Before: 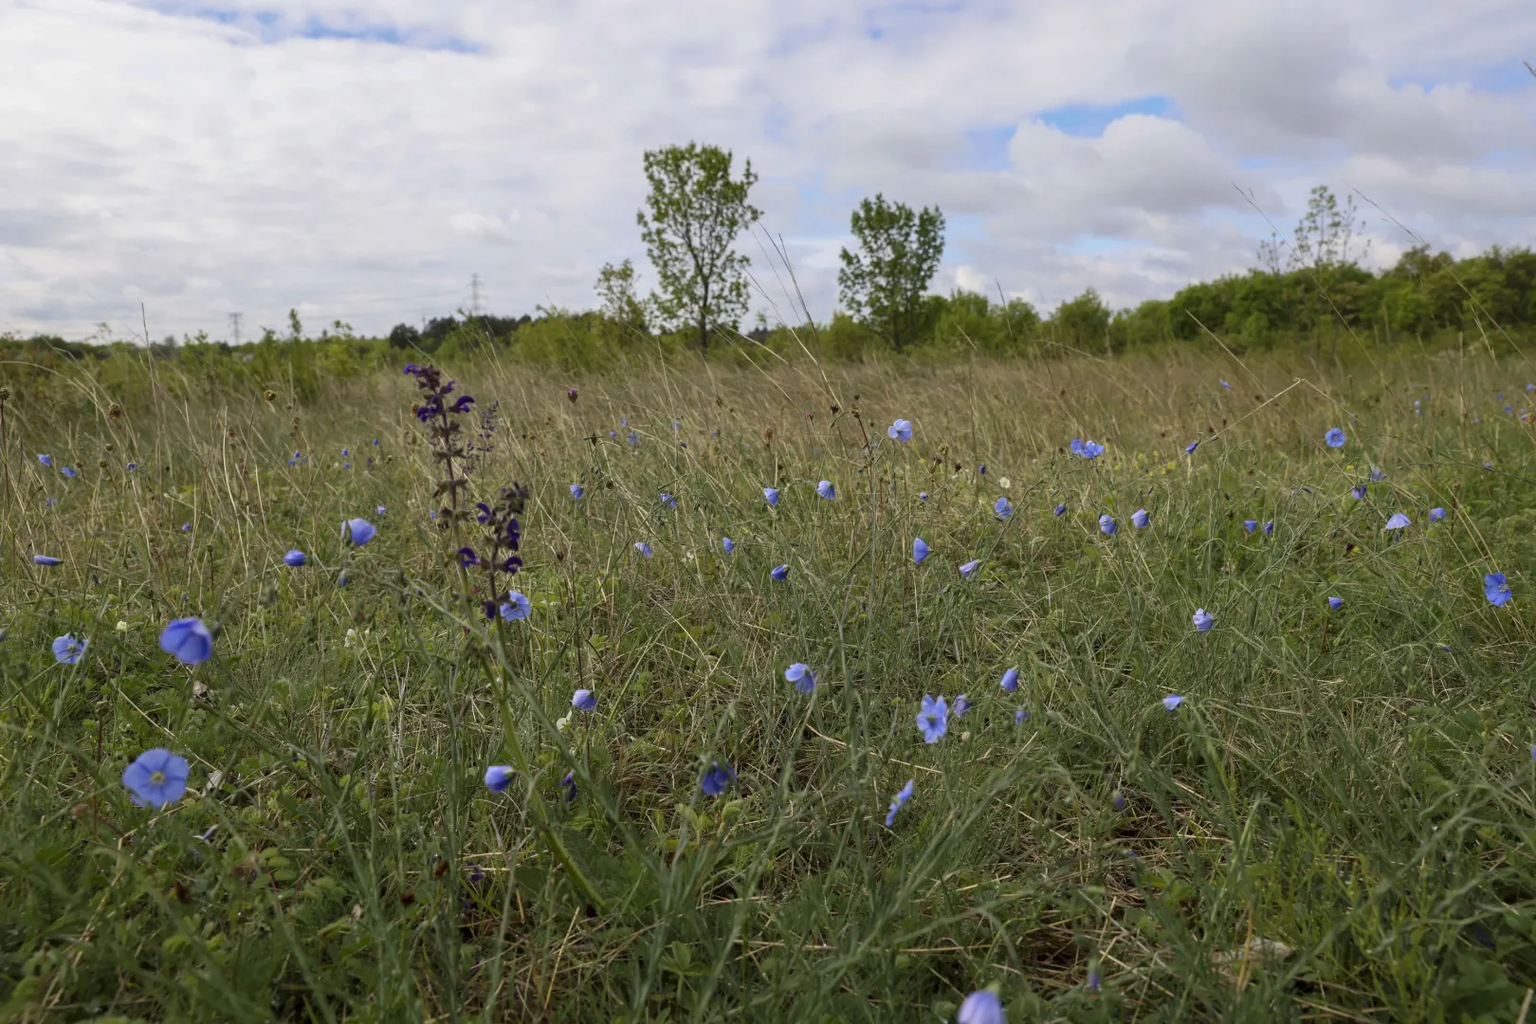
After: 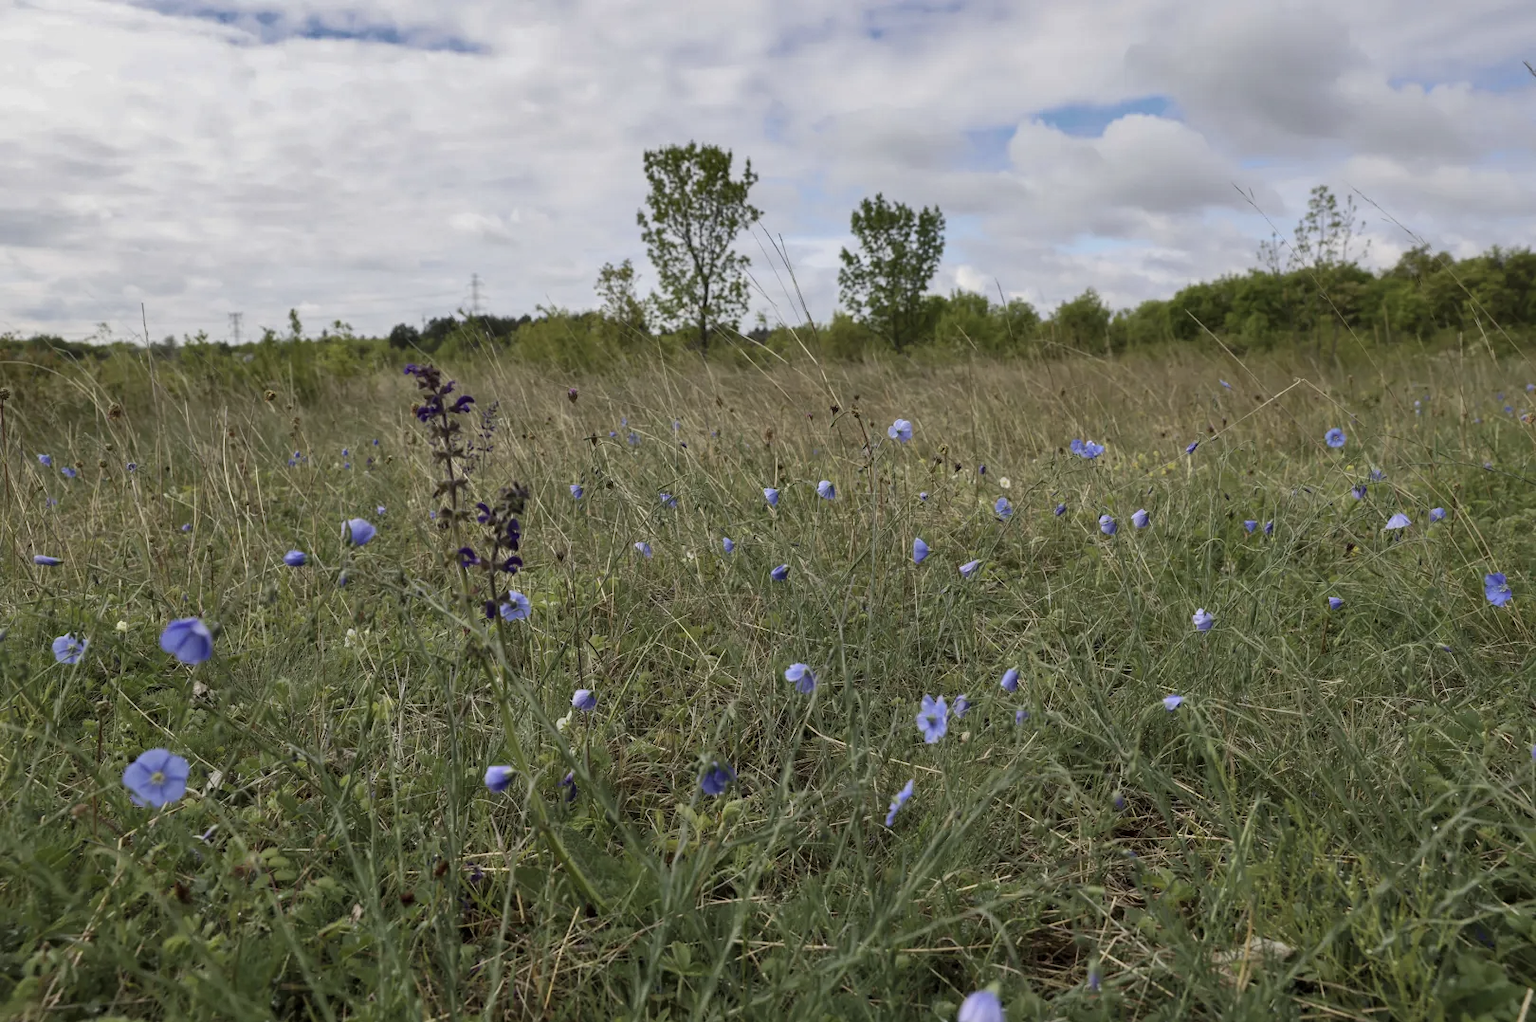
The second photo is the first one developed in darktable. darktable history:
crop: top 0.05%, bottom 0.098%
shadows and highlights: low approximation 0.01, soften with gaussian
contrast brightness saturation: contrast 0.06, brightness -0.01, saturation -0.23
